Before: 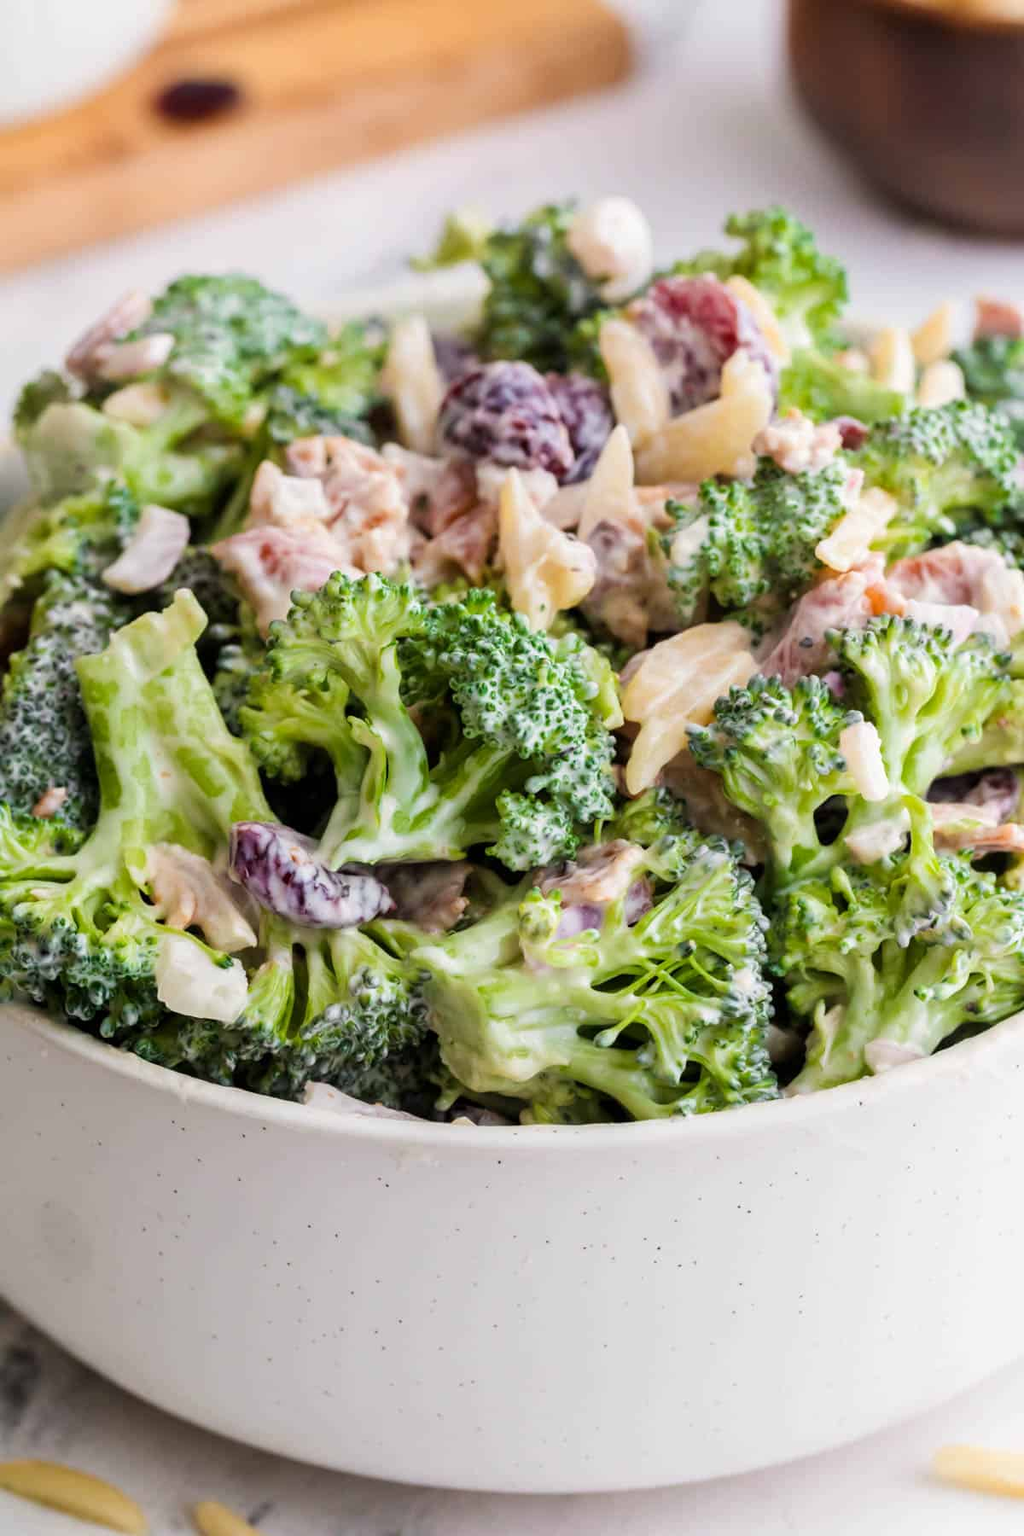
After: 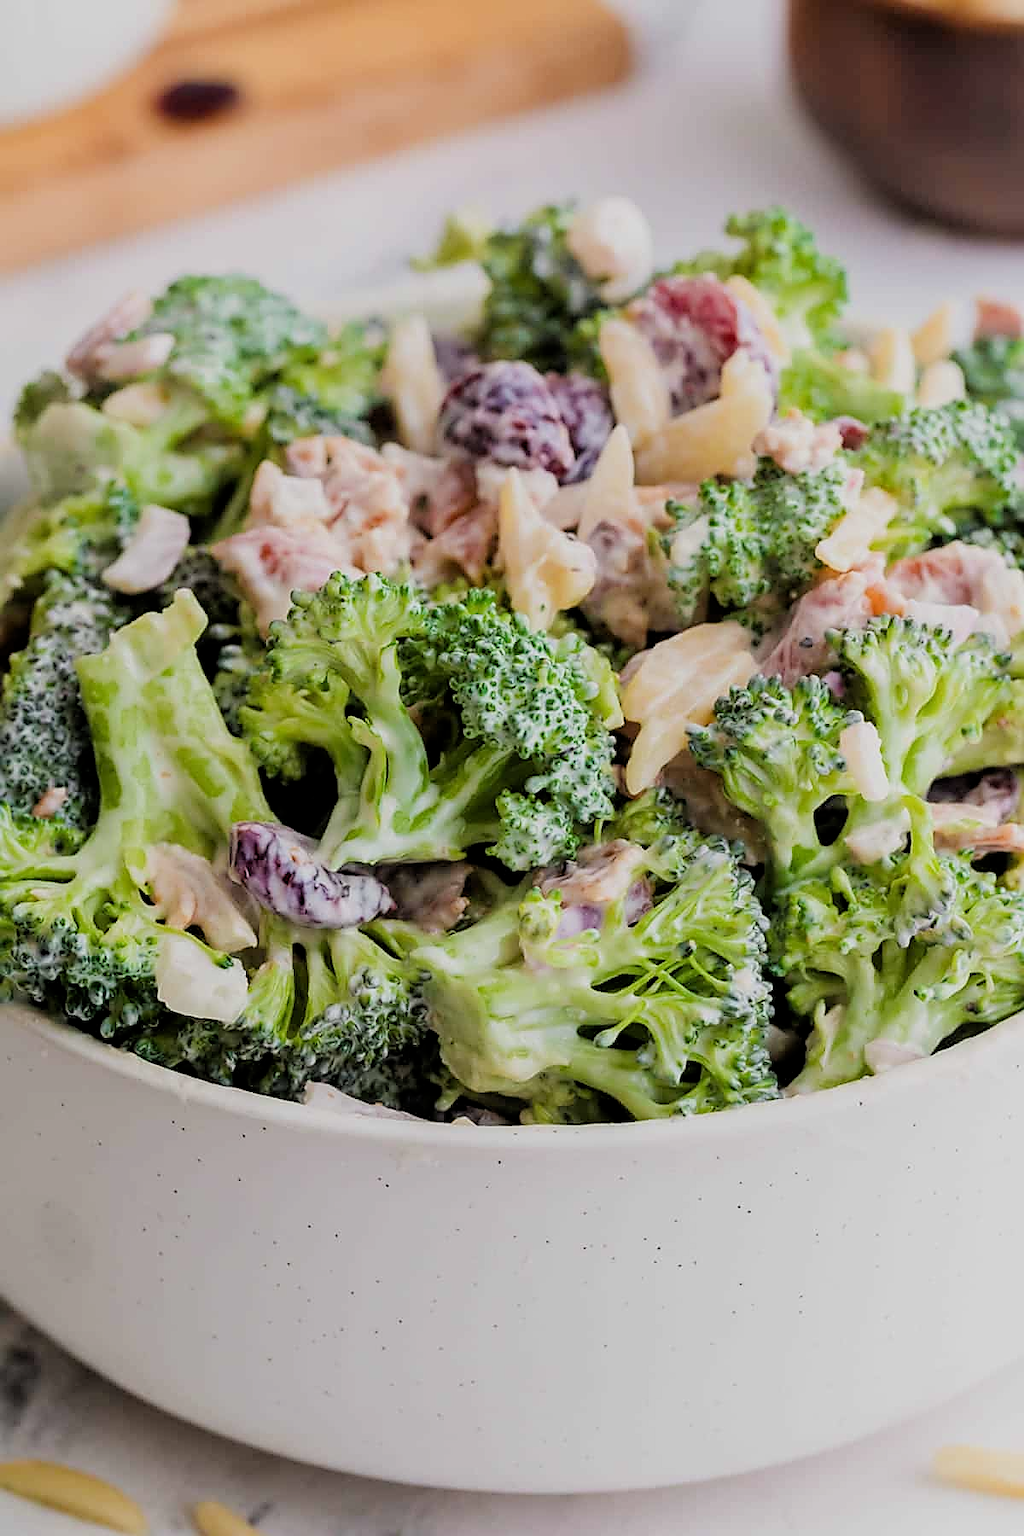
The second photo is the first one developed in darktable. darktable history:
sharpen: radius 1.419, amount 1.245, threshold 0.678
filmic rgb: middle gray luminance 18.26%, black relative exposure -8.96 EV, white relative exposure 3.74 EV, threshold 2.97 EV, target black luminance 0%, hardness 4.93, latitude 67.93%, contrast 0.948, highlights saturation mix 19.32%, shadows ↔ highlights balance 21.12%, contrast in shadows safe, enable highlight reconstruction true
